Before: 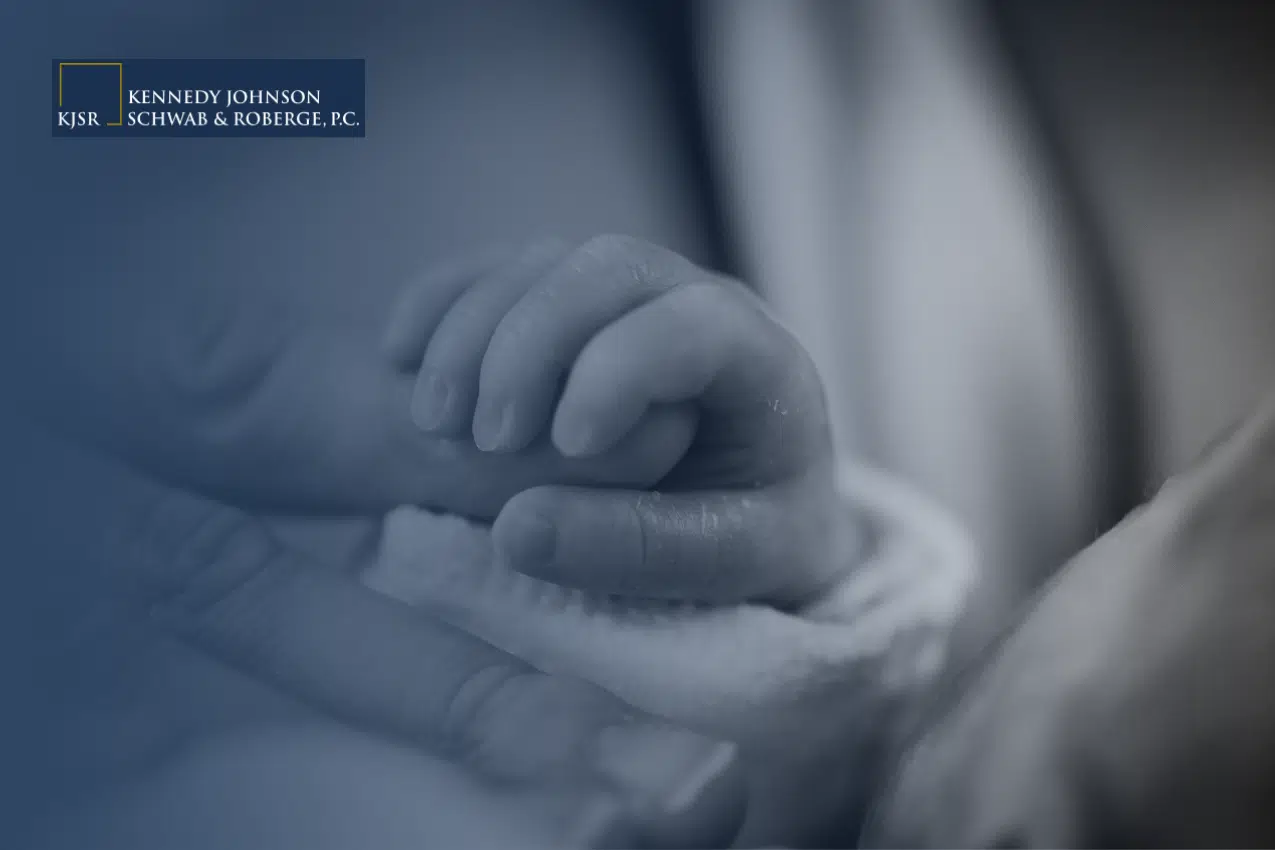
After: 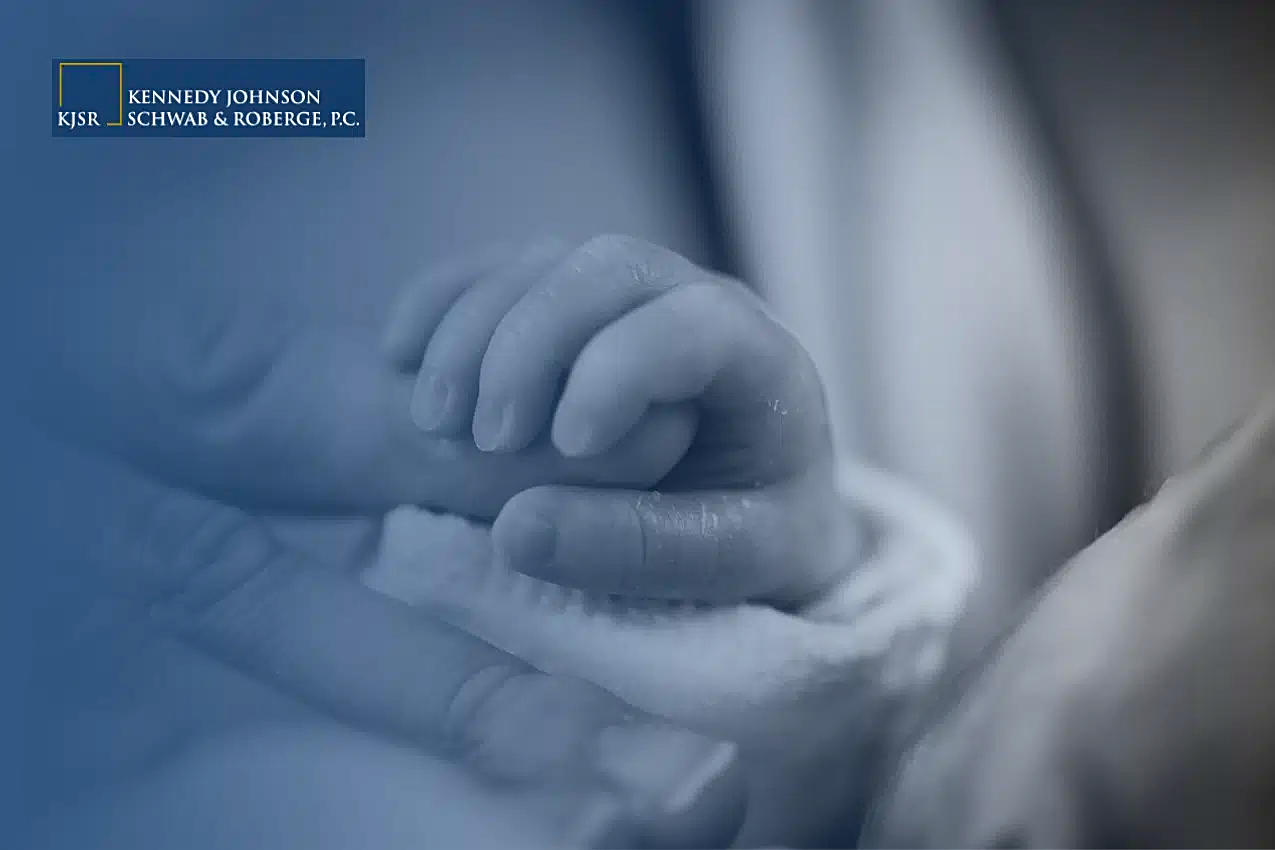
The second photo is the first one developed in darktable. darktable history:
shadows and highlights: shadows 40, highlights -60
color balance rgb: perceptual saturation grading › global saturation 20%, global vibrance 20%
exposure: black level correction 0.001, exposure 0.5 EV, compensate exposure bias true, compensate highlight preservation false
sharpen: on, module defaults
